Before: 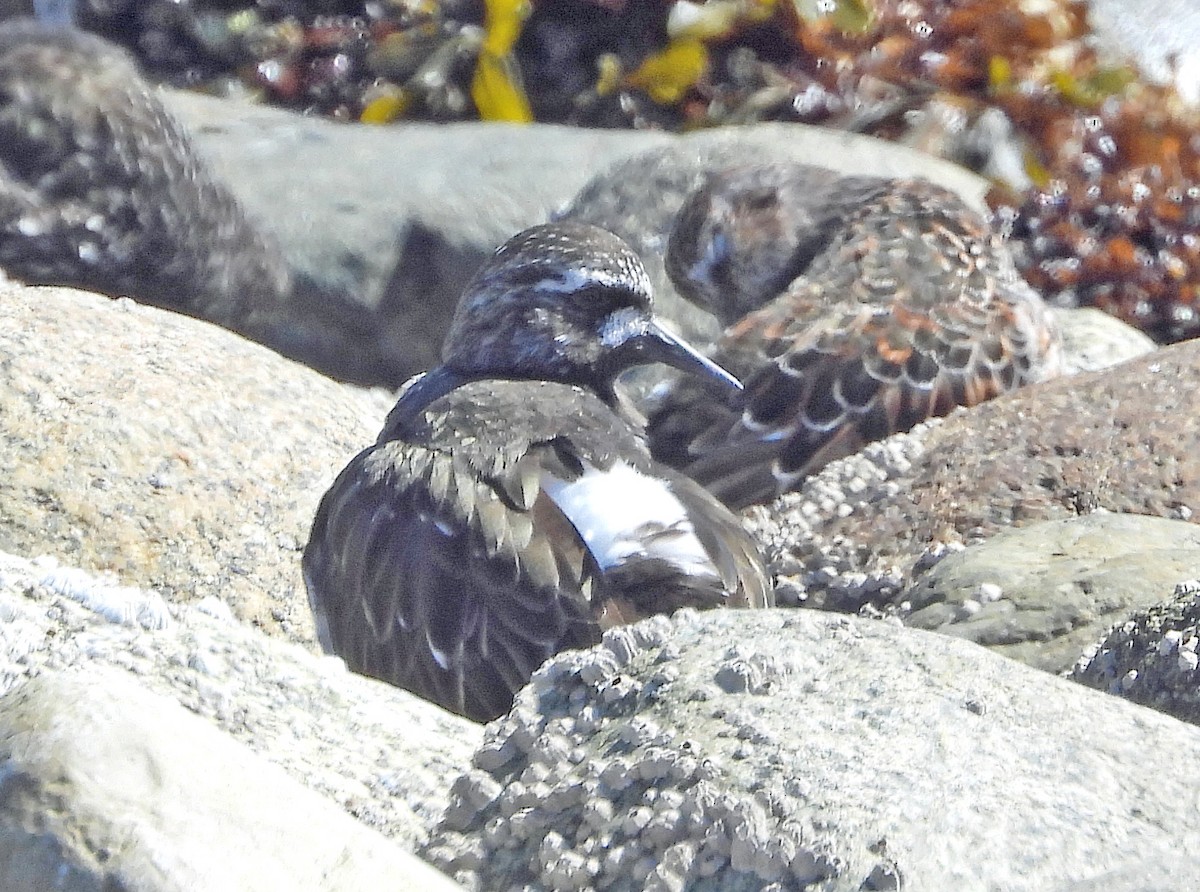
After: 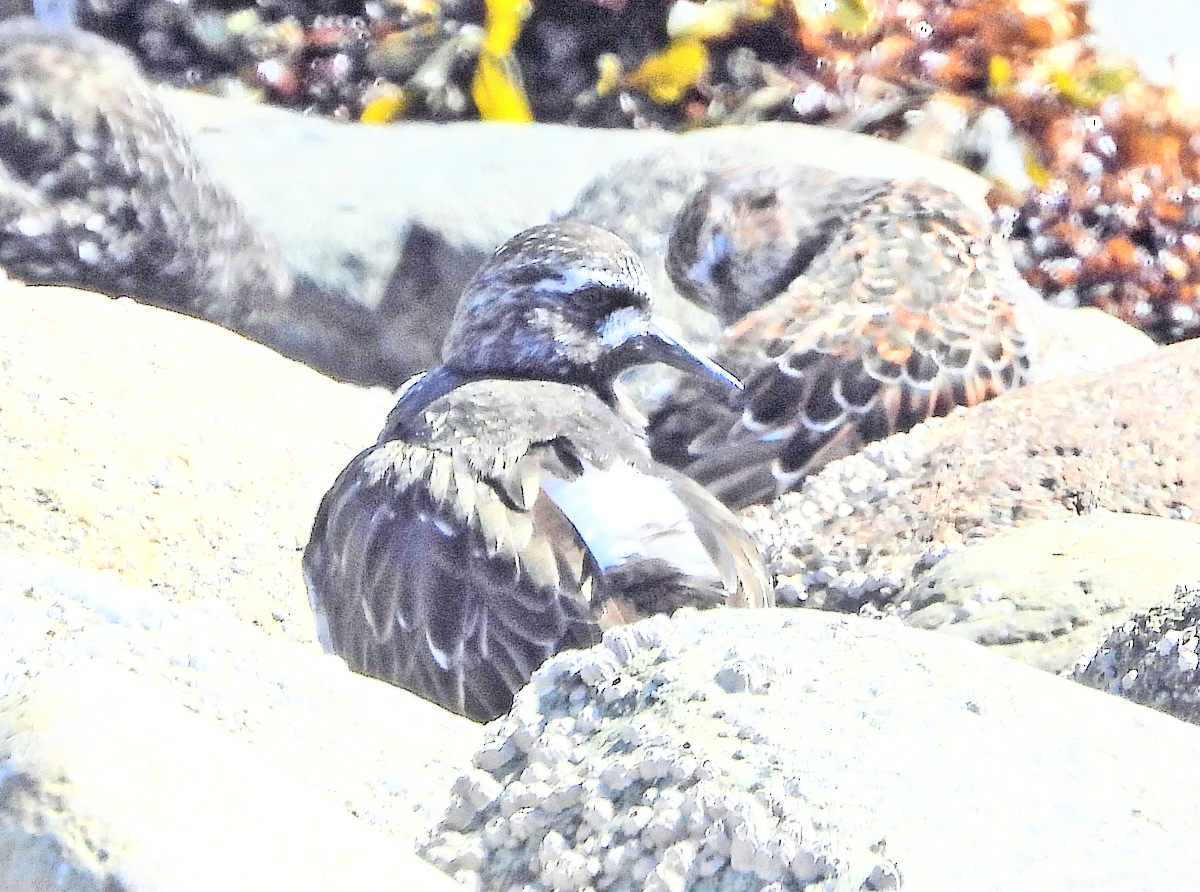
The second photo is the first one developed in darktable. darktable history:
base curve: curves: ch0 [(0, 0) (0.007, 0.004) (0.027, 0.03) (0.046, 0.07) (0.207, 0.54) (0.442, 0.872) (0.673, 0.972) (1, 1)], preserve colors average RGB
